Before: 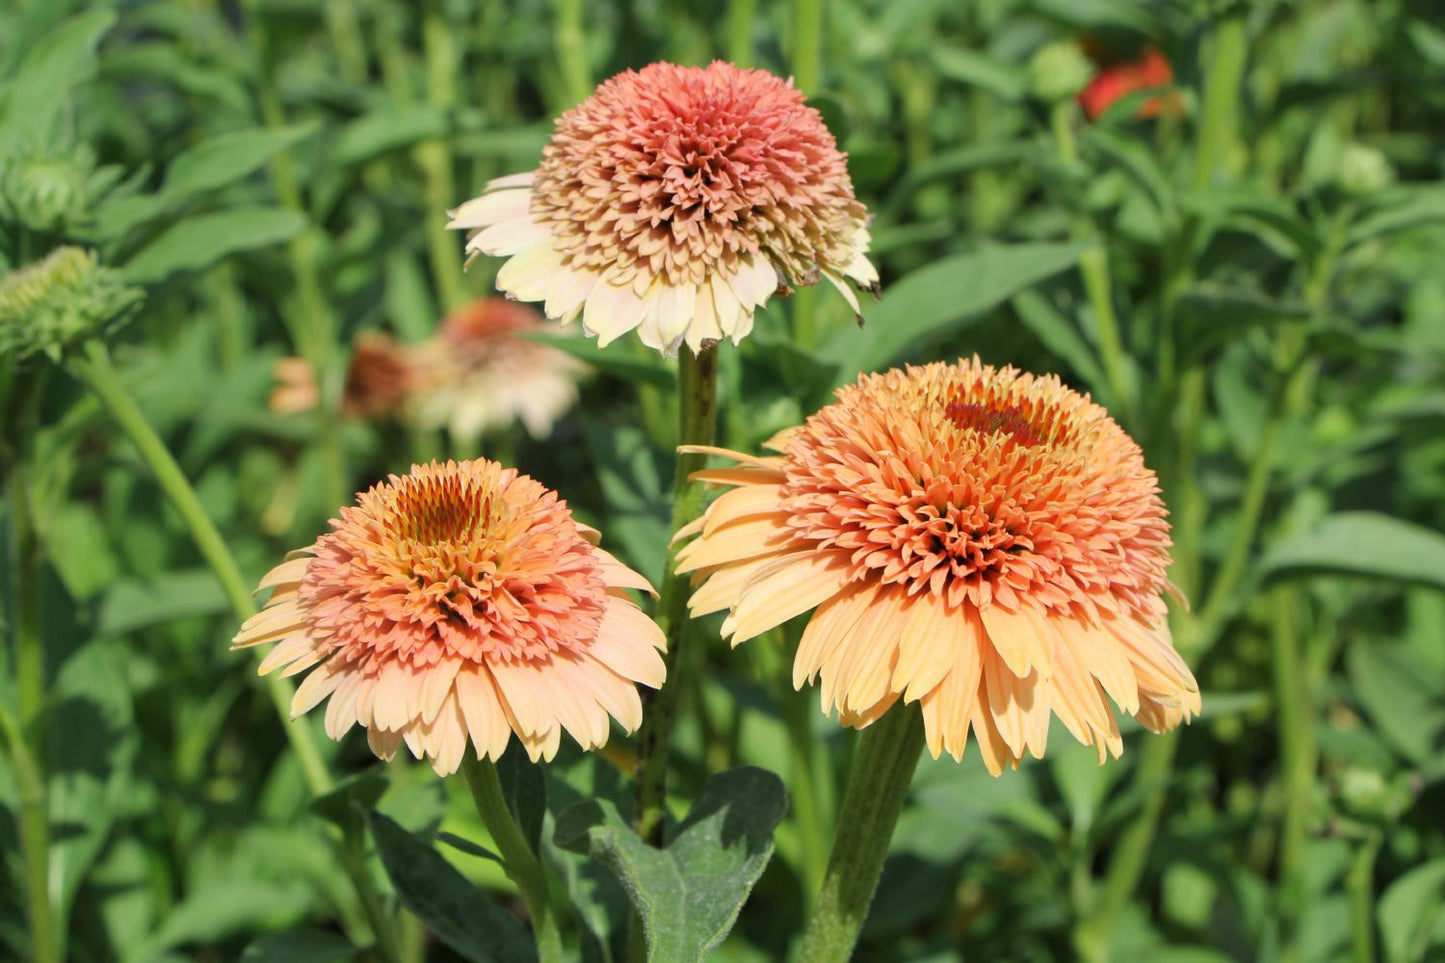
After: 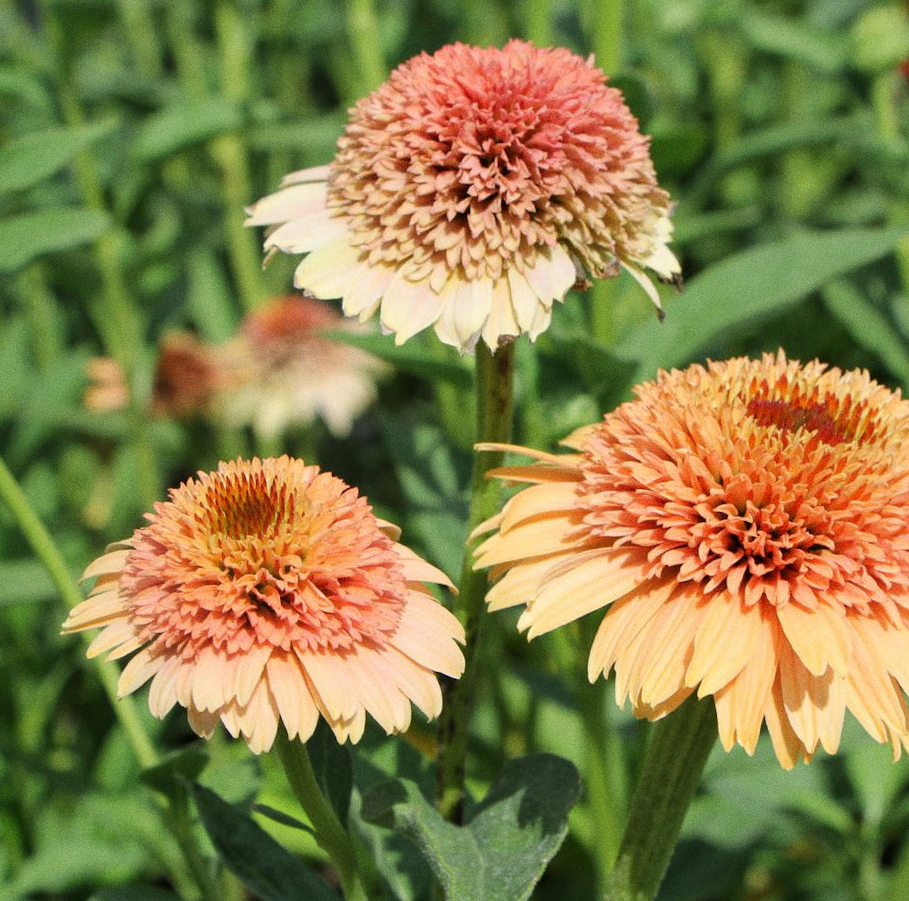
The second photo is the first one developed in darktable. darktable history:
exposure: black level correction 0.001, compensate highlight preservation false
crop and rotate: left 8.786%, right 24.548%
grain: coarseness 0.47 ISO
rotate and perspective: rotation 0.062°, lens shift (vertical) 0.115, lens shift (horizontal) -0.133, crop left 0.047, crop right 0.94, crop top 0.061, crop bottom 0.94
